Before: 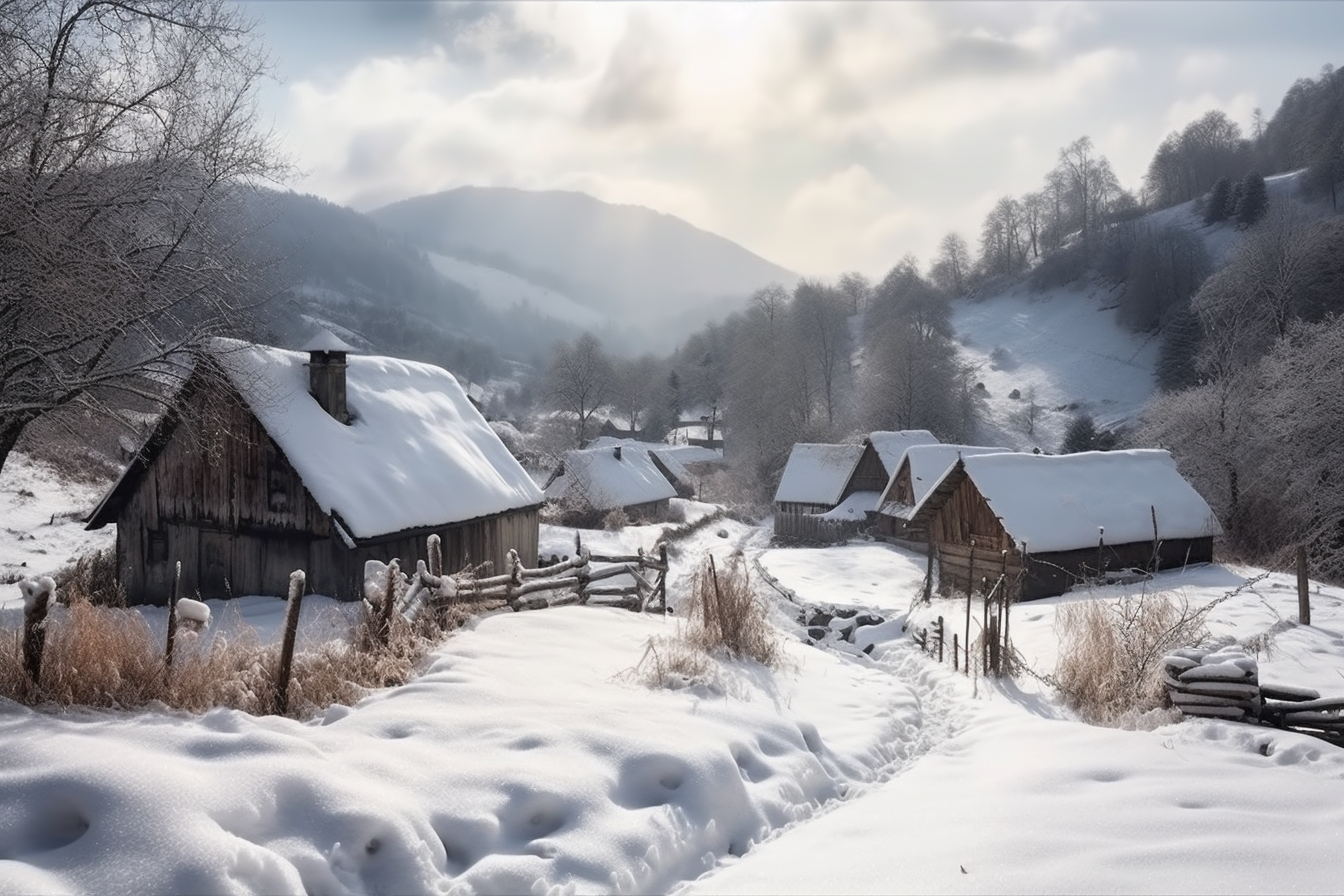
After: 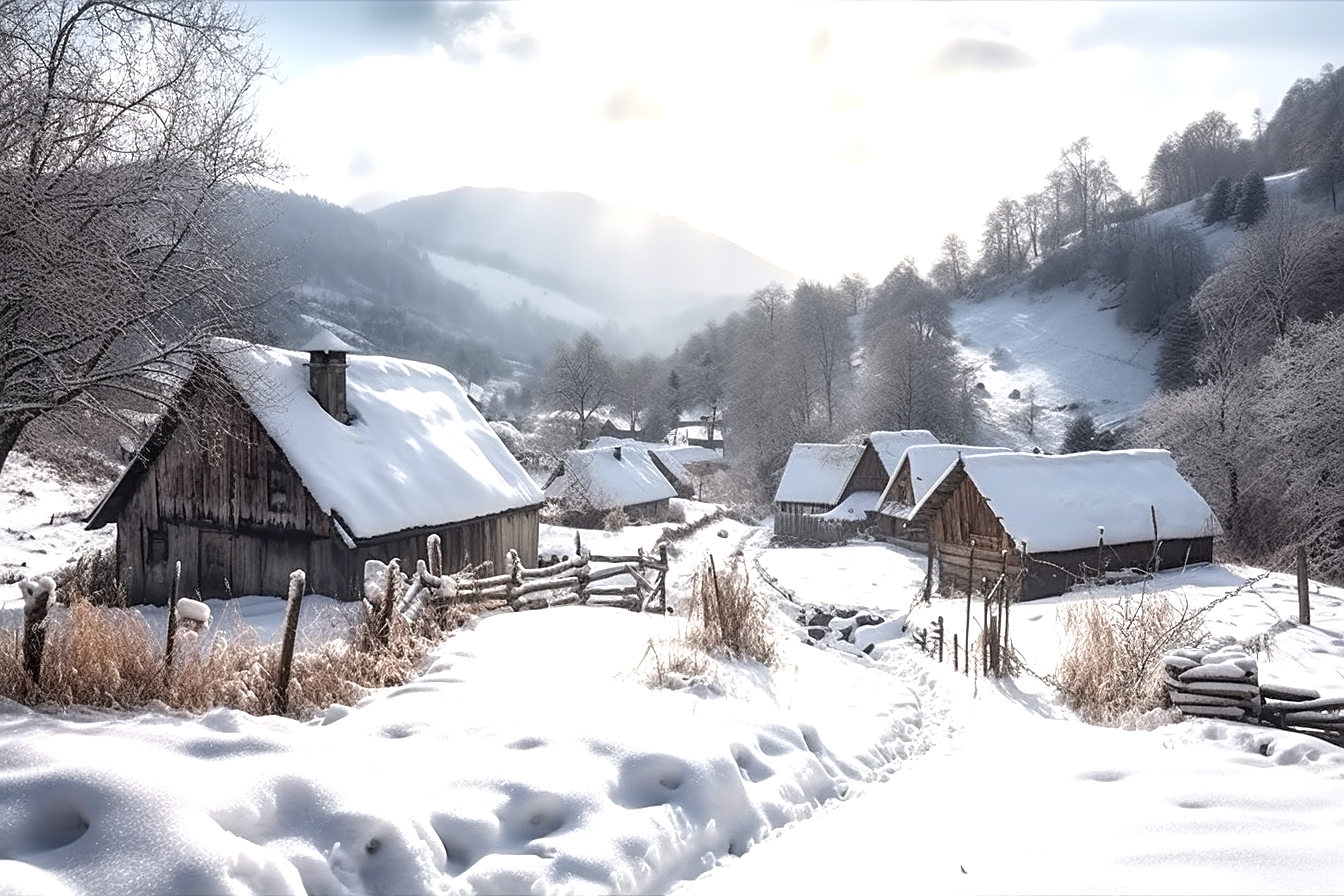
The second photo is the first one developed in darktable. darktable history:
exposure: exposure 0.636 EV, compensate highlight preservation false
sharpen: on, module defaults
local contrast: on, module defaults
